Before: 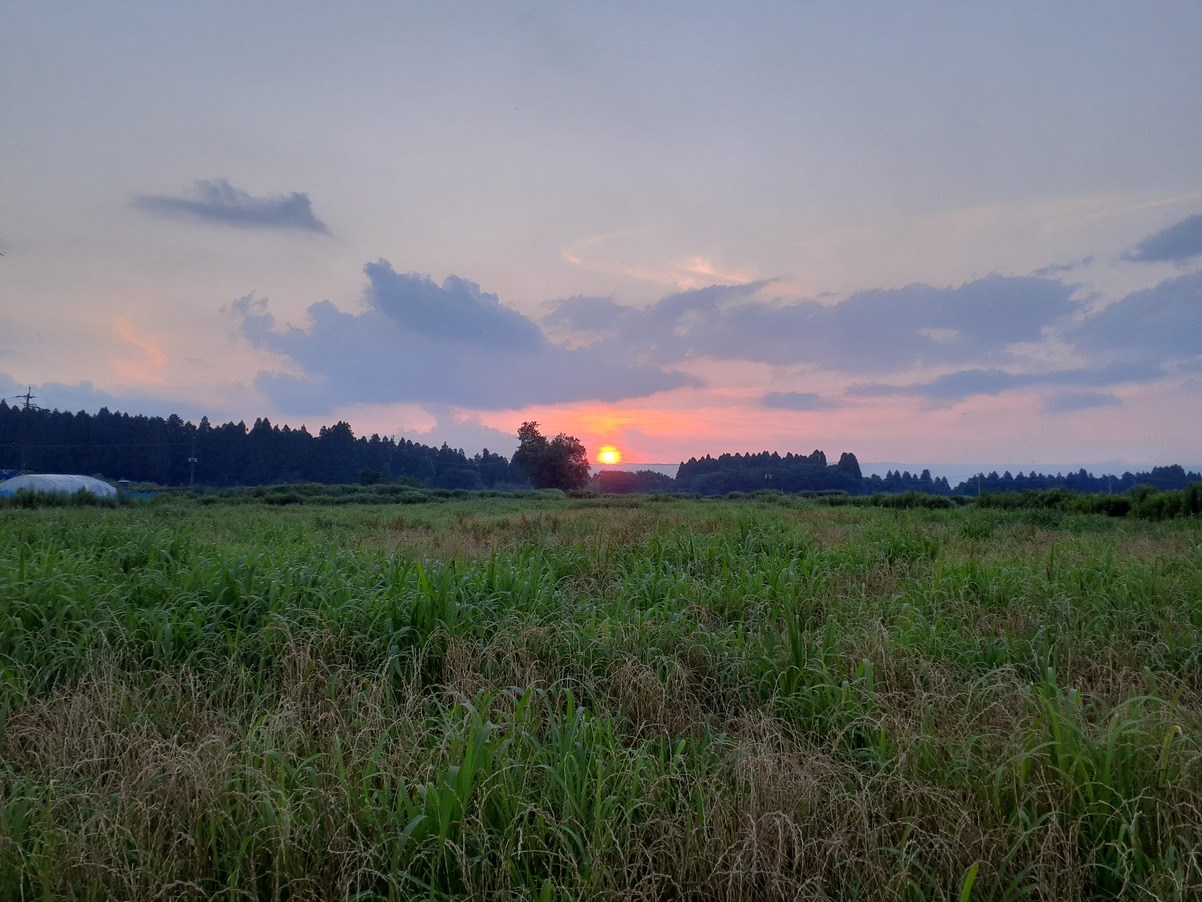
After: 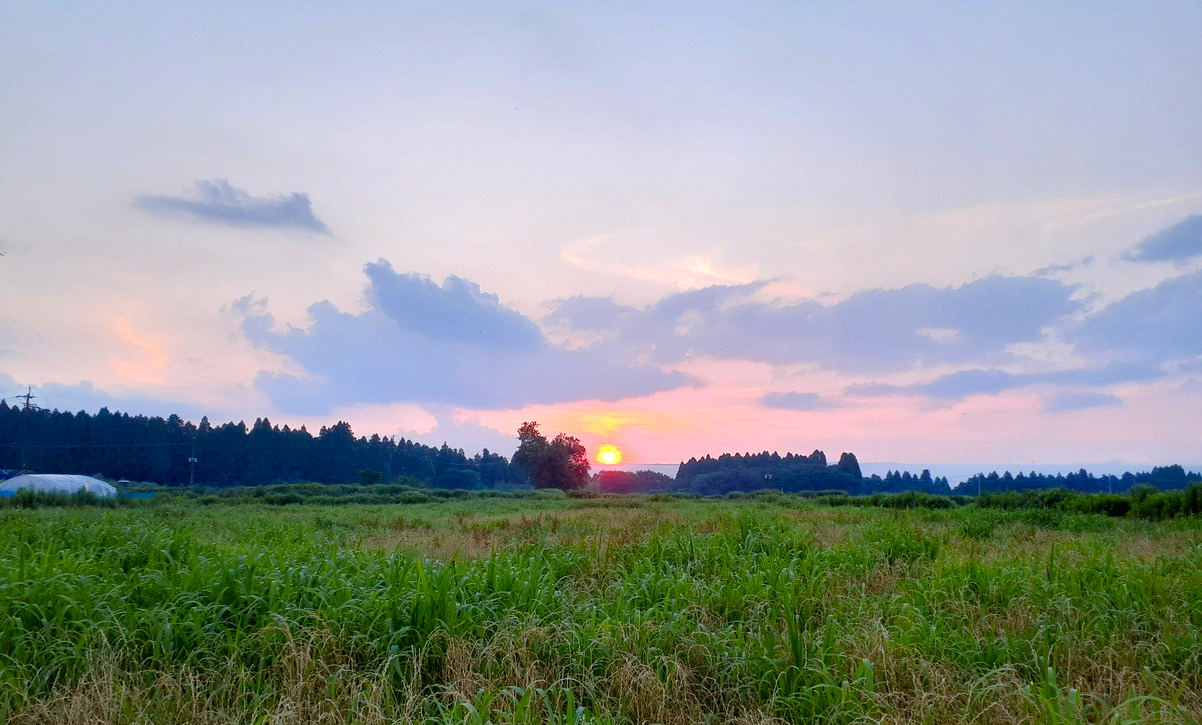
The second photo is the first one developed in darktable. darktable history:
crop: bottom 19.541%
color balance rgb: shadows lift › chroma 3.775%, shadows lift › hue 89.38°, perceptual saturation grading › global saturation 34.77%, perceptual saturation grading › highlights -29.903%, perceptual saturation grading › shadows 34.931%
tone equalizer: on, module defaults
exposure: black level correction 0, exposure 0.699 EV, compensate highlight preservation false
